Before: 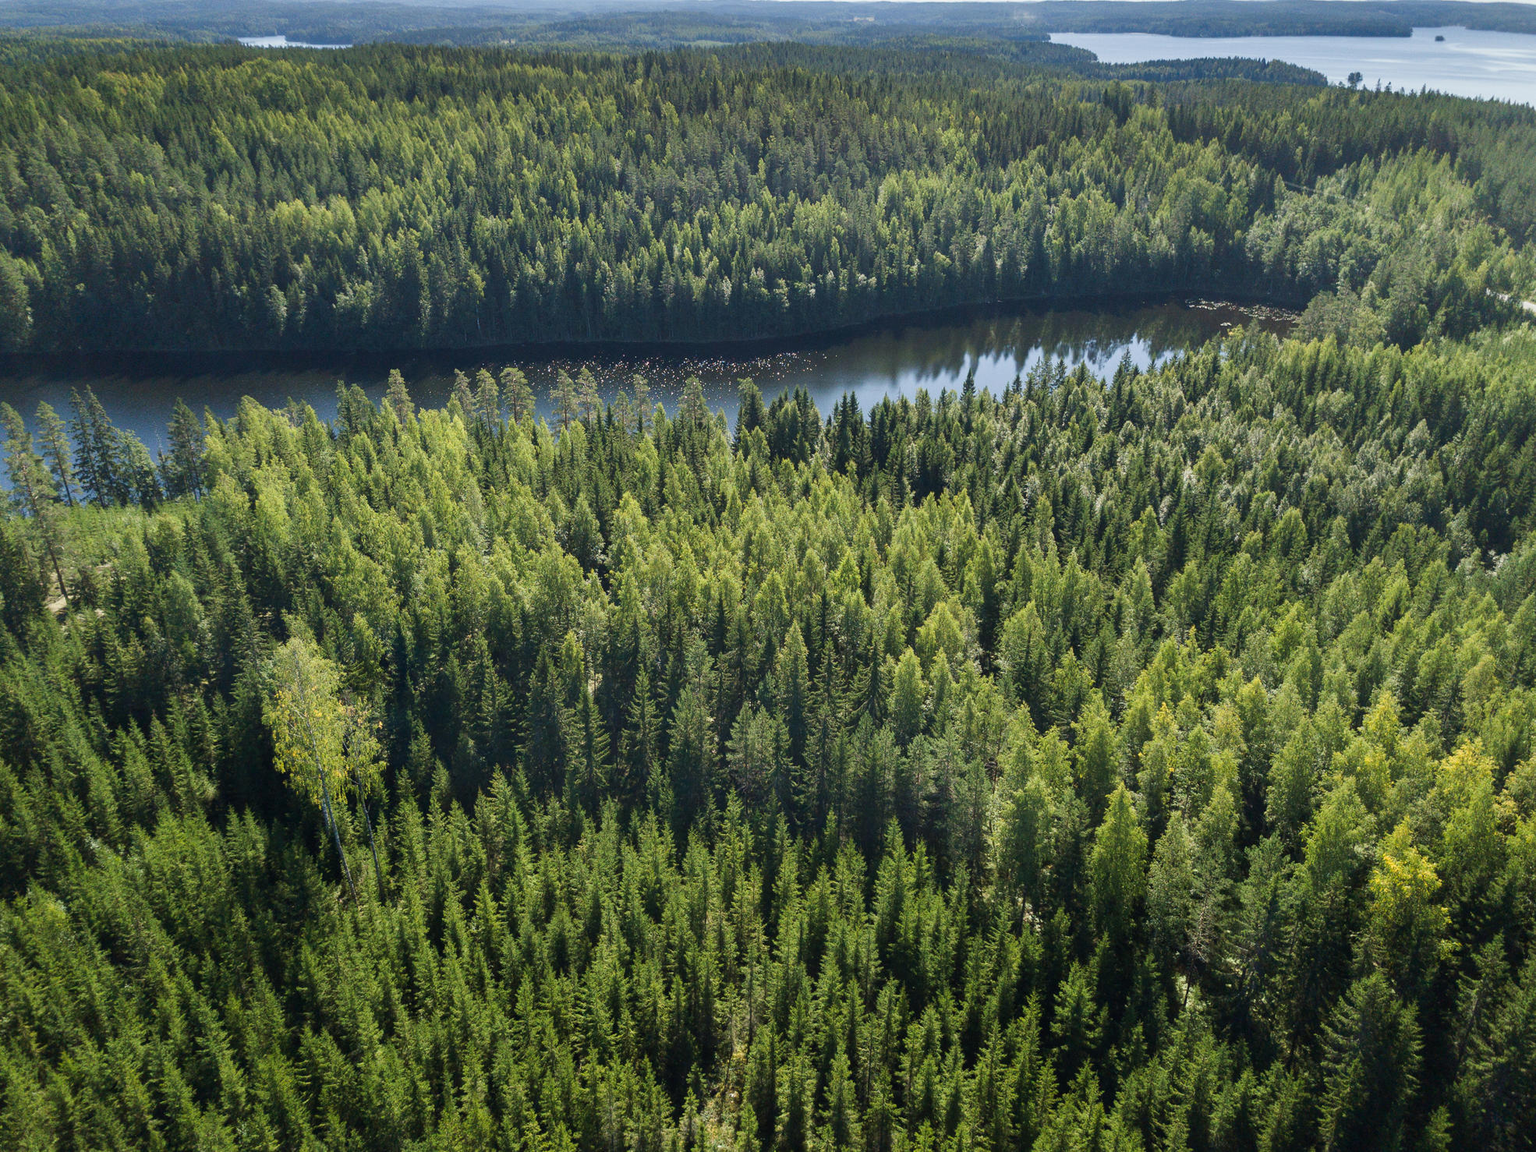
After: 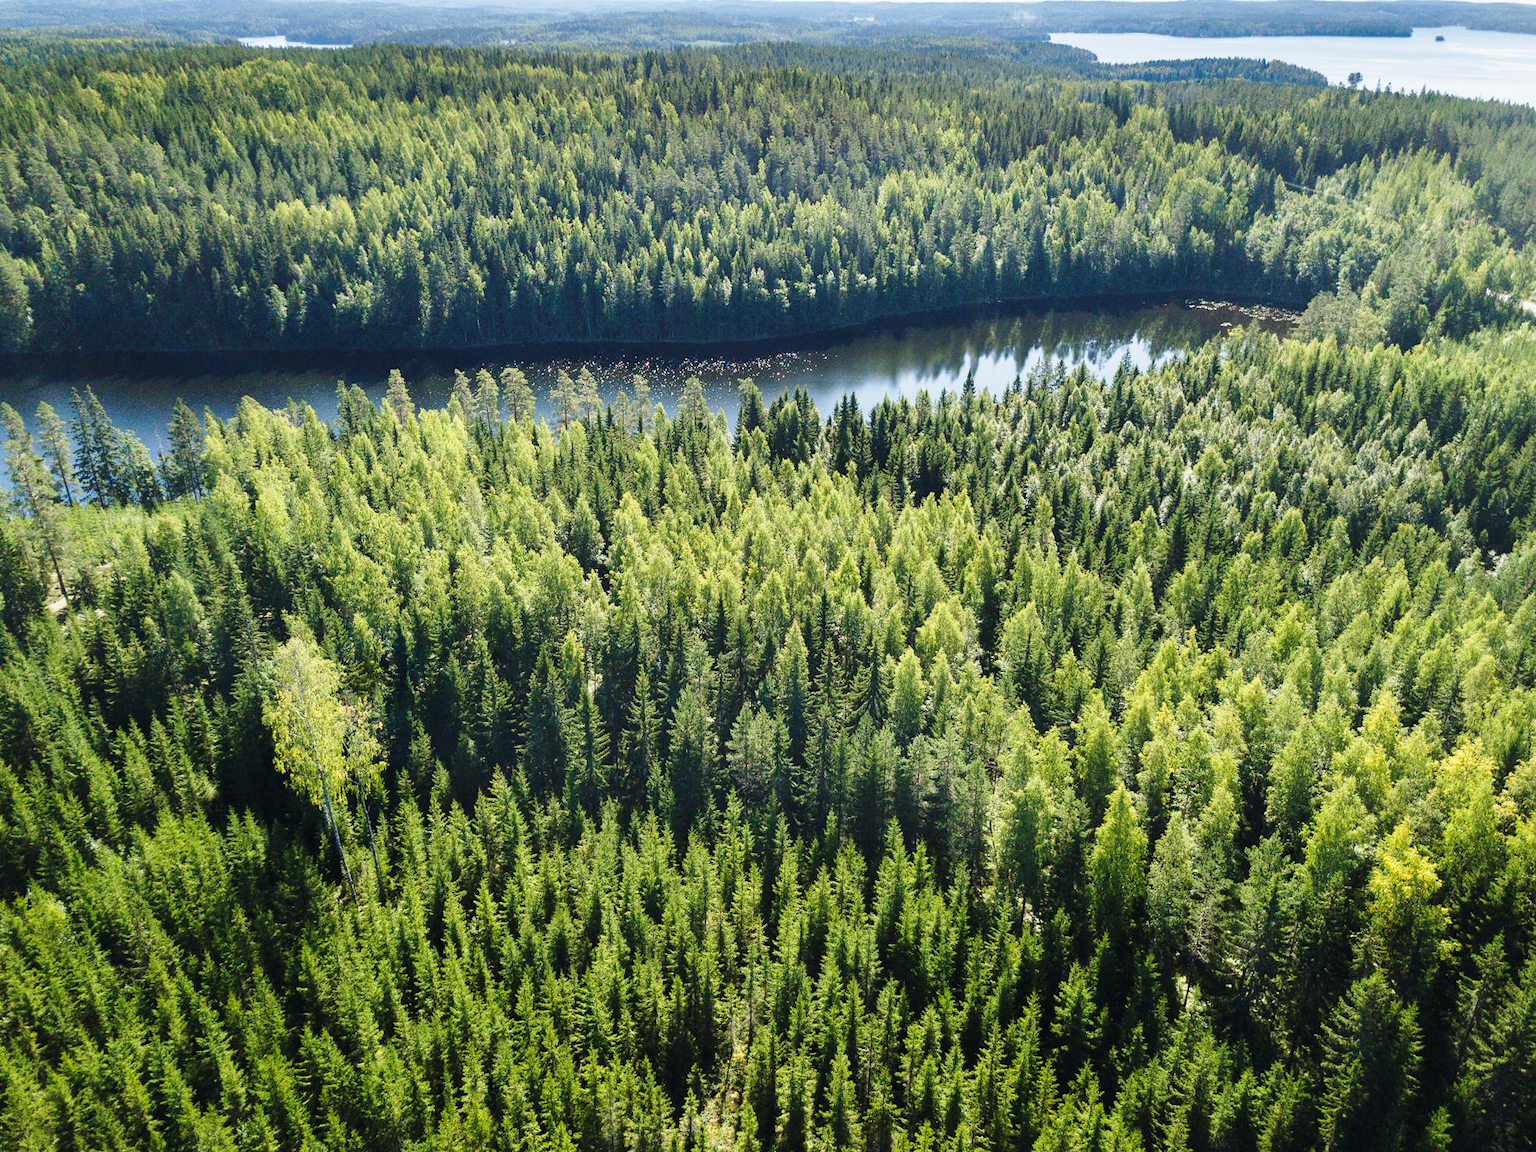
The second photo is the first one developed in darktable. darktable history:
color zones: mix 34.1%
base curve: curves: ch0 [(0, 0) (0.028, 0.03) (0.121, 0.232) (0.46, 0.748) (0.859, 0.968) (1, 1)], preserve colors none
